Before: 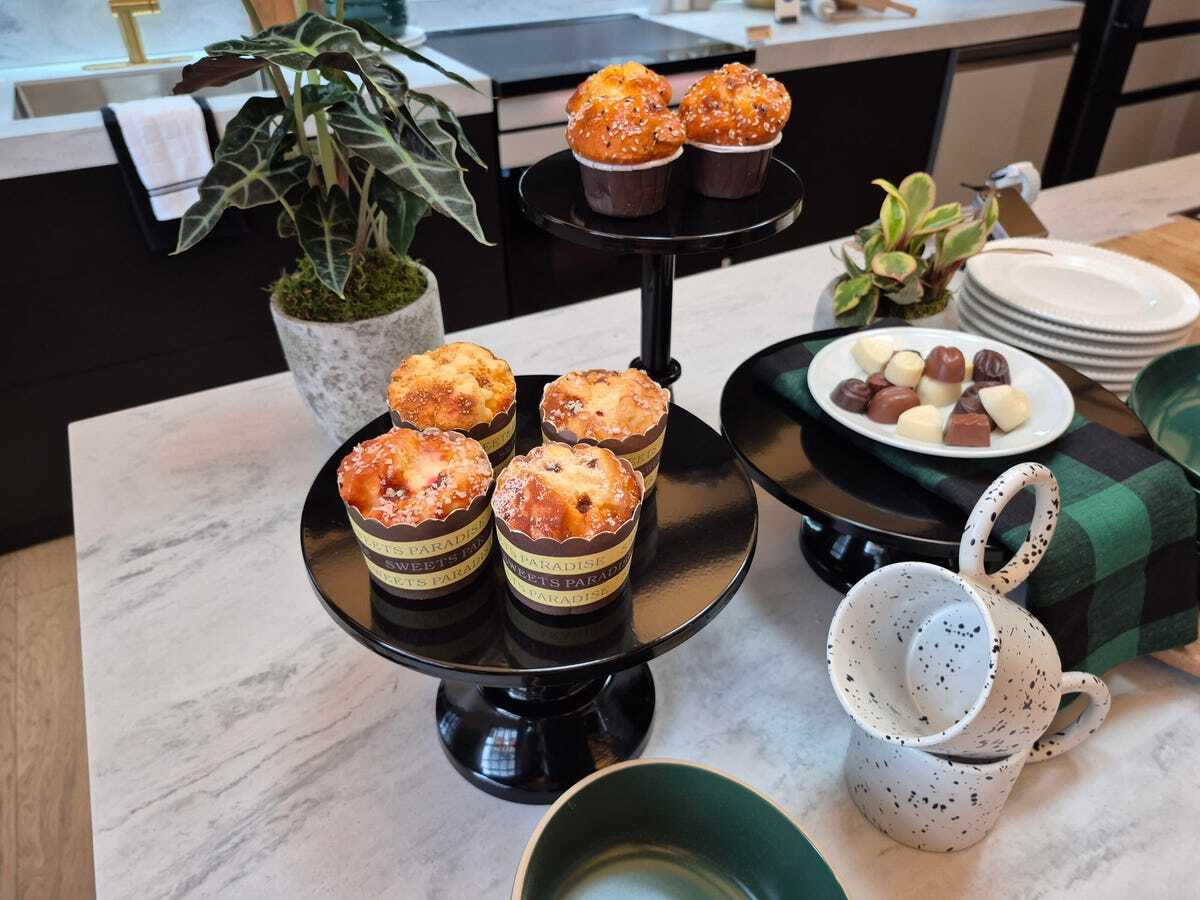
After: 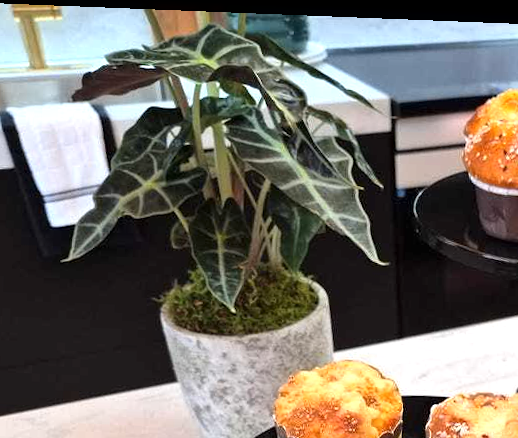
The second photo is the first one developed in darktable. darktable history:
exposure: exposure 0.6 EV, compensate highlight preservation false
crop and rotate: left 10.817%, top 0.062%, right 47.194%, bottom 53.626%
contrast equalizer: y [[0.5 ×6], [0.5 ×6], [0.5 ×6], [0 ×6], [0, 0, 0, 0.581, 0.011, 0]]
rotate and perspective: rotation 2.27°, automatic cropping off
